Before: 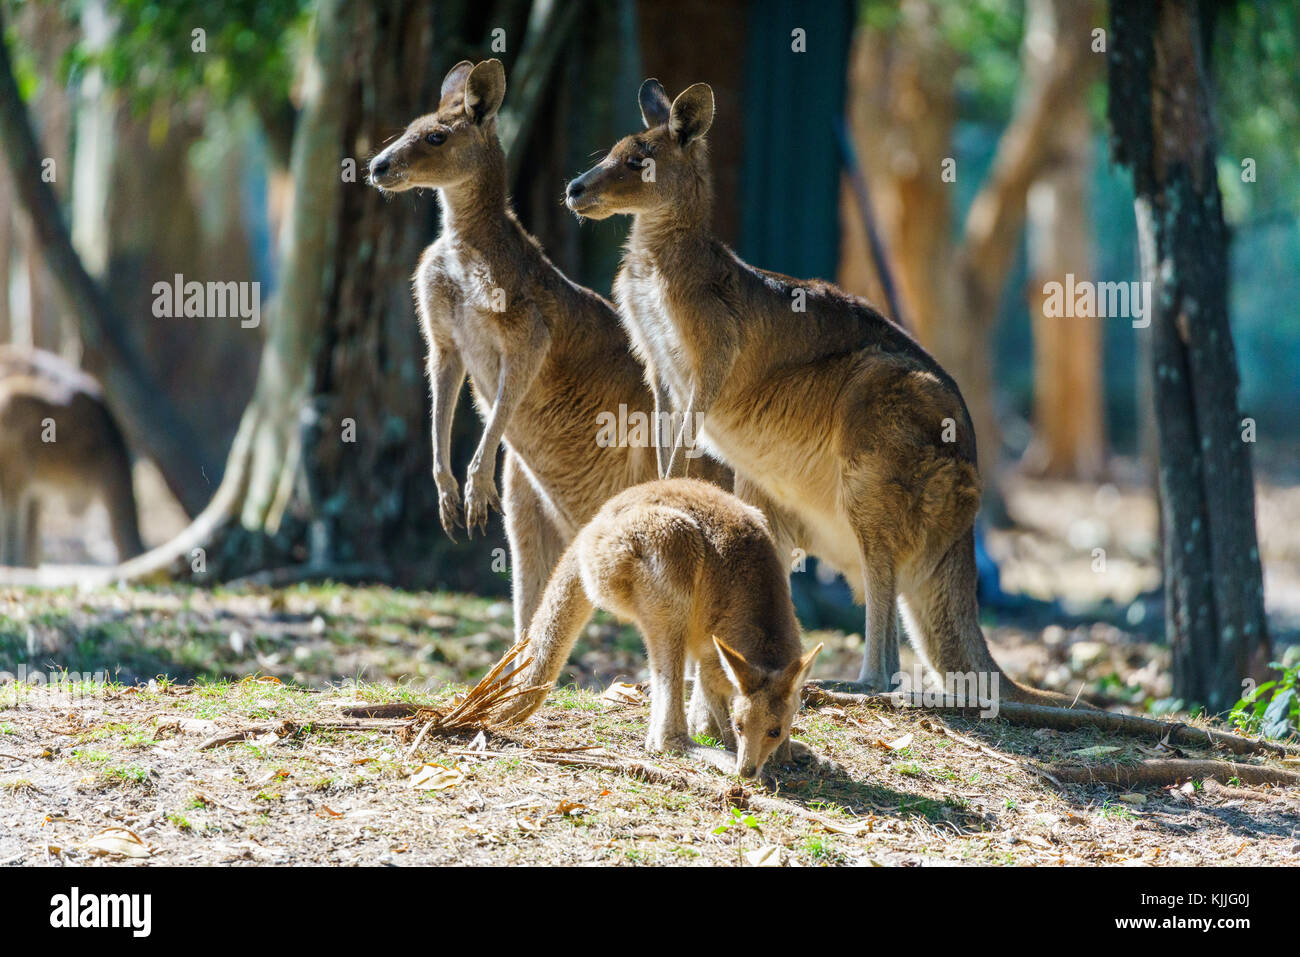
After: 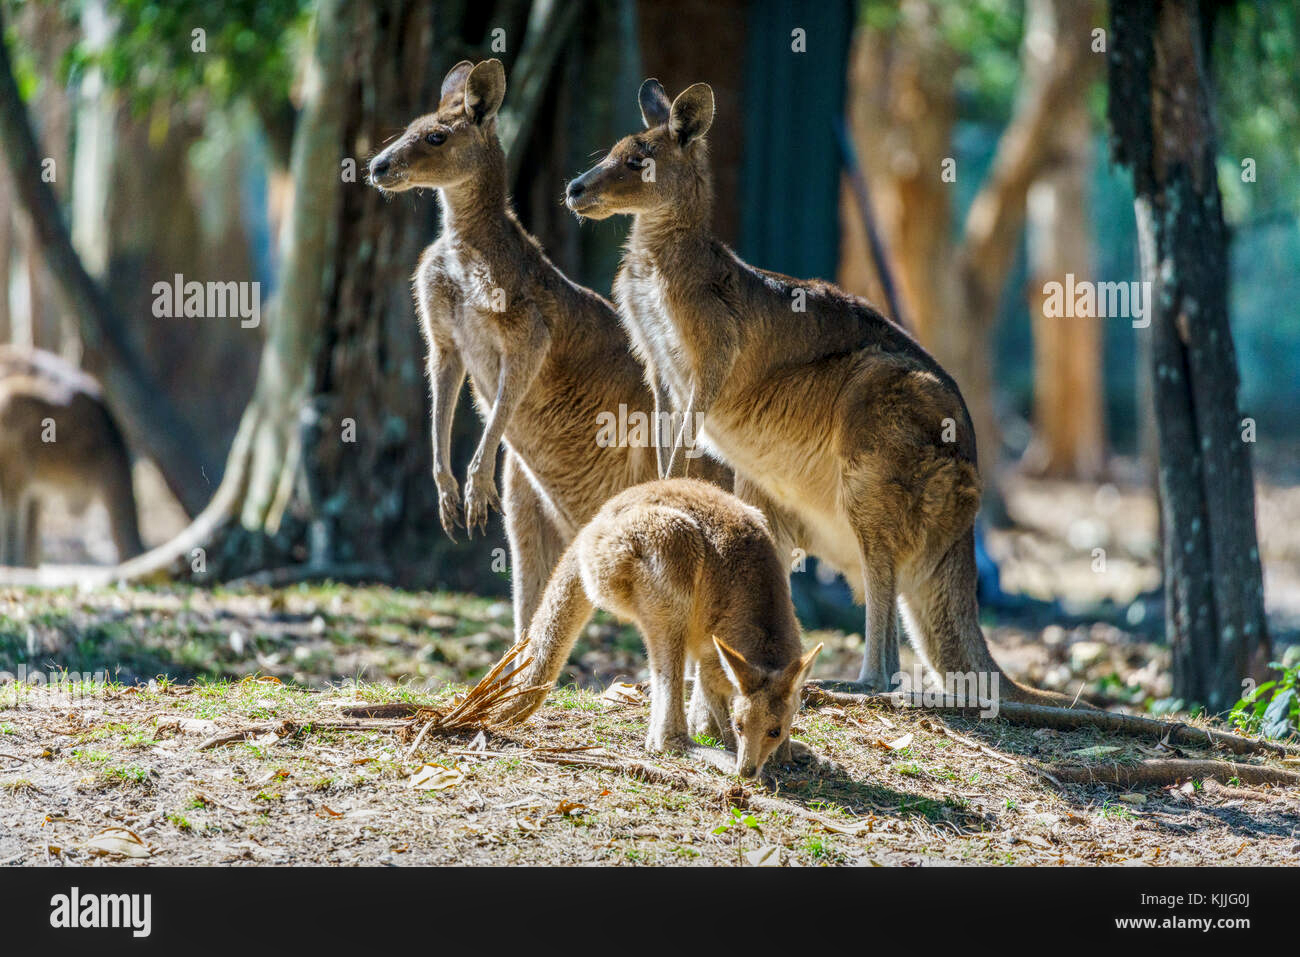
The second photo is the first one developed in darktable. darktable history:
local contrast: highlights 6%, shadows 6%, detail 133%
